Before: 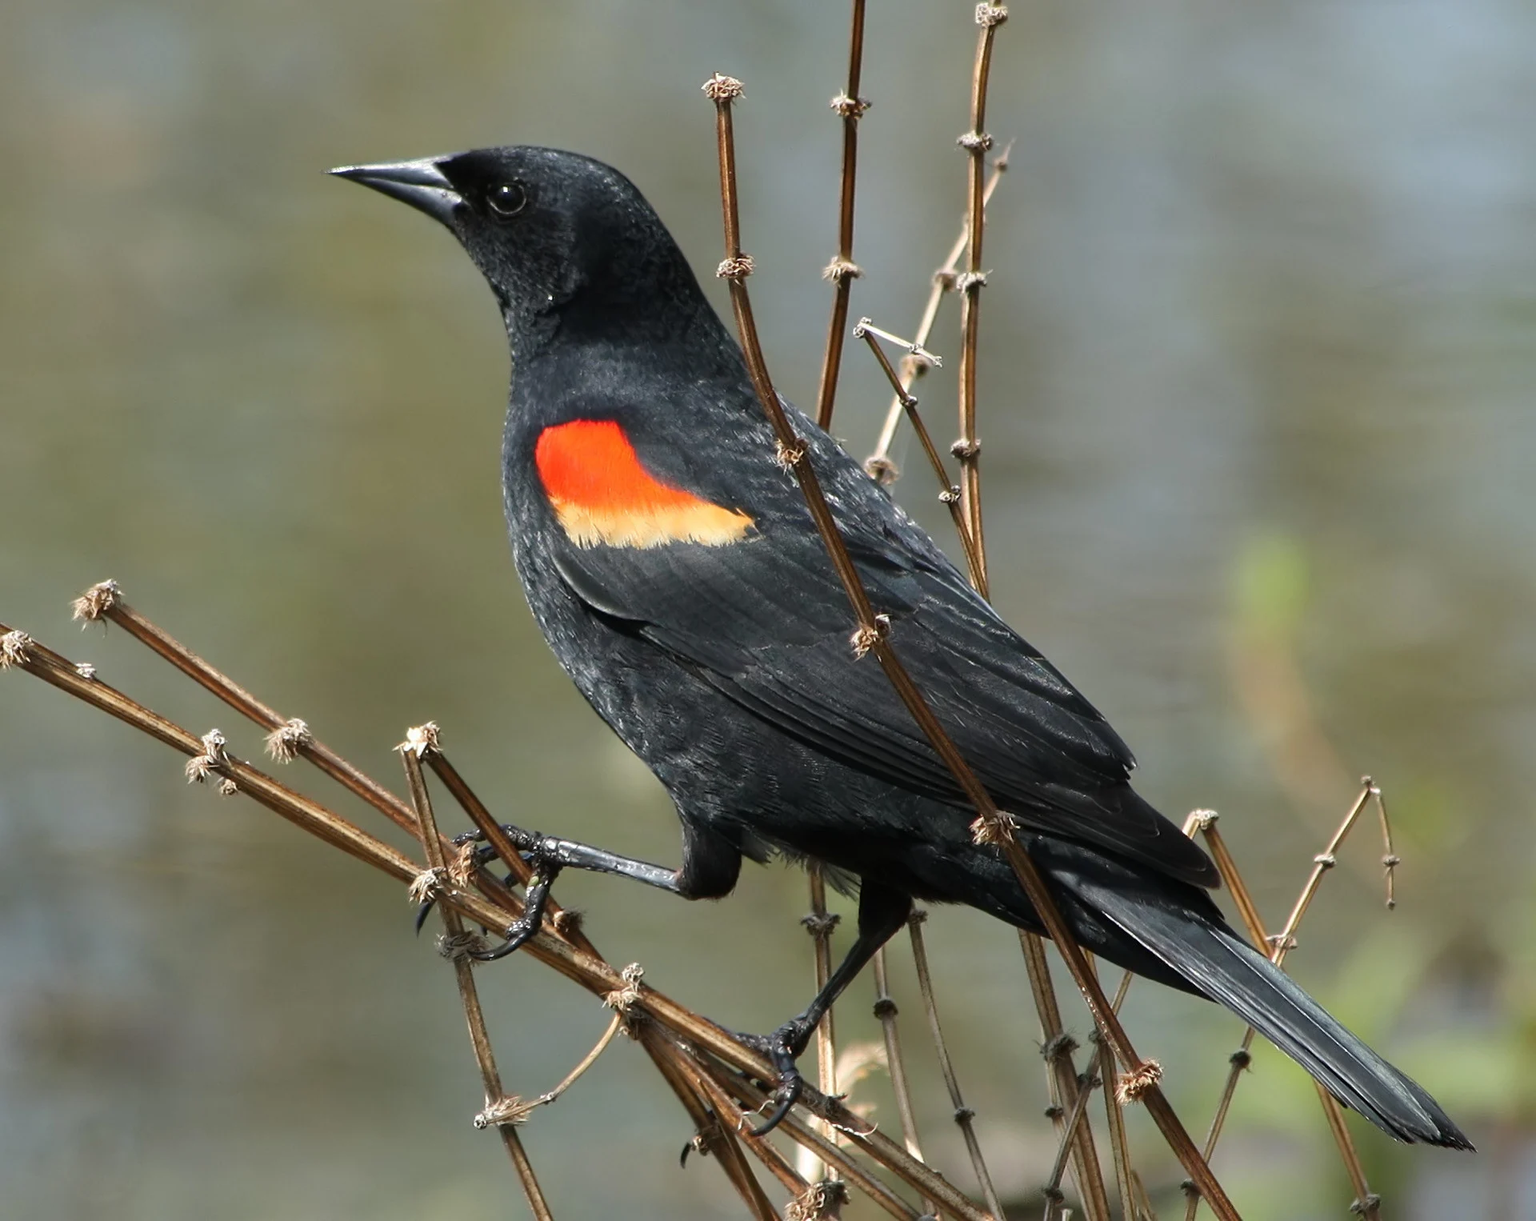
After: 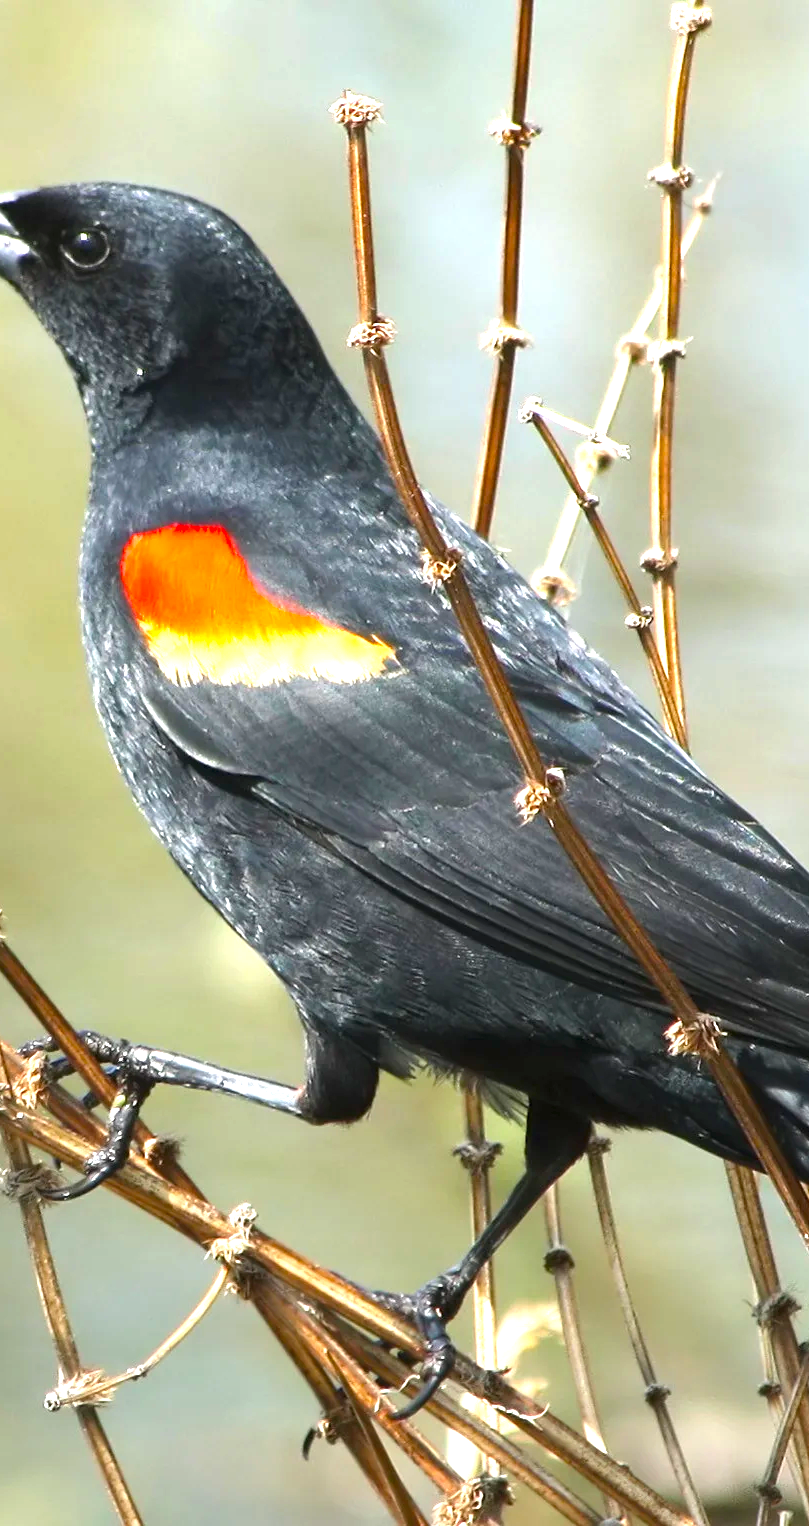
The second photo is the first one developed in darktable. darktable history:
exposure: black level correction 0, exposure 1.675 EV, compensate exposure bias true, compensate highlight preservation false
color balance: output saturation 120%
crop: left 28.583%, right 29.231%
graduated density: rotation -180°, offset 24.95
